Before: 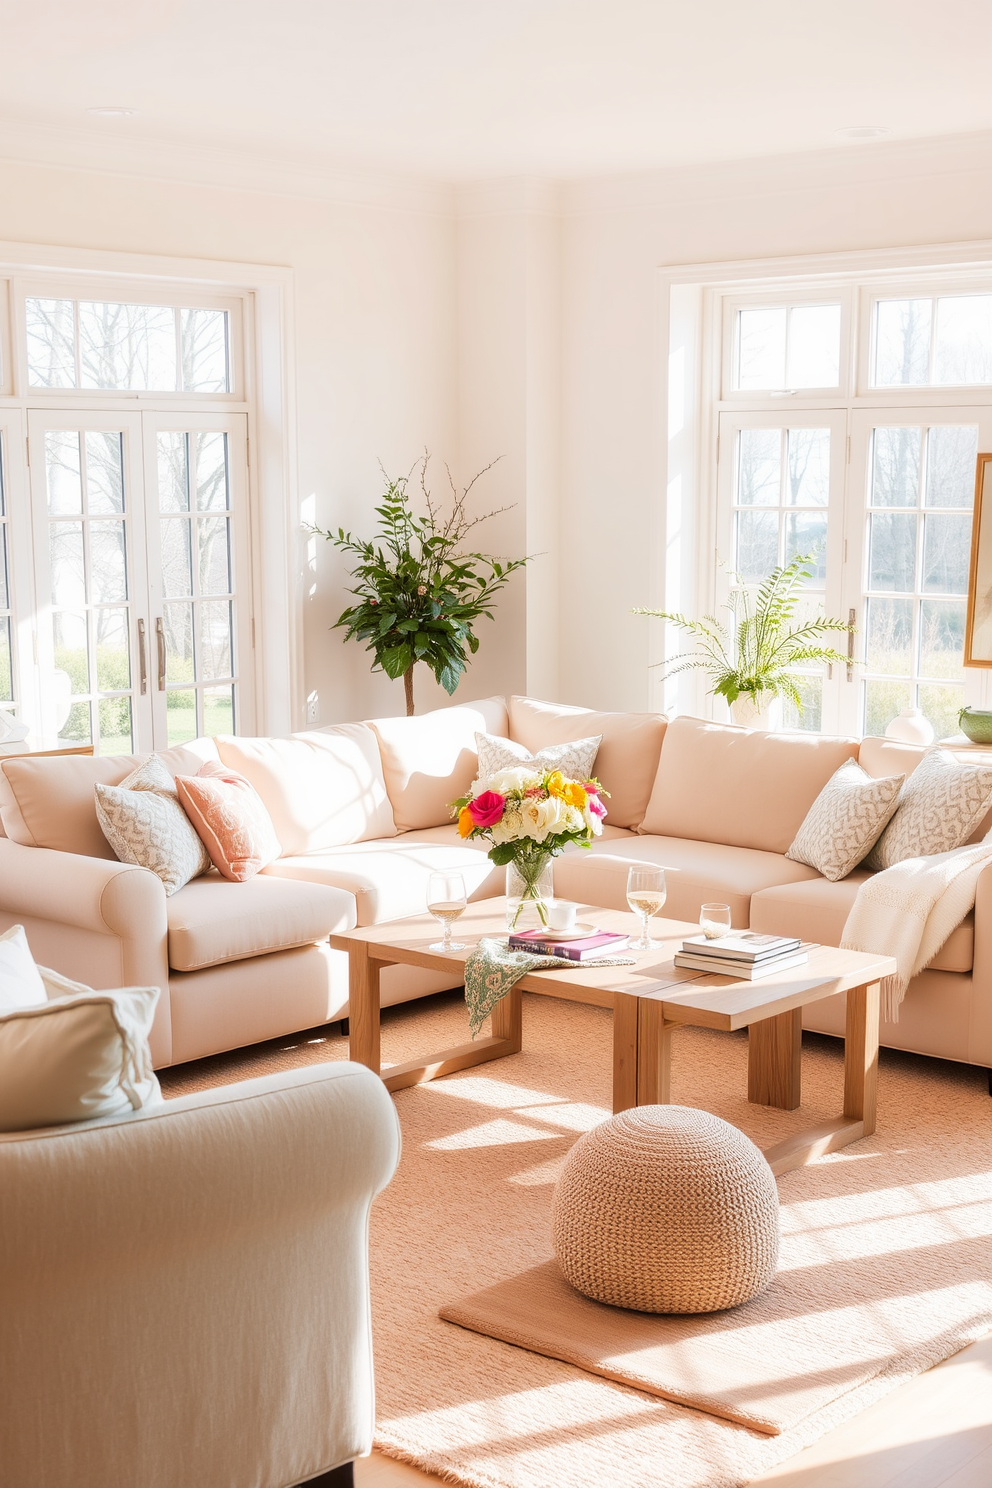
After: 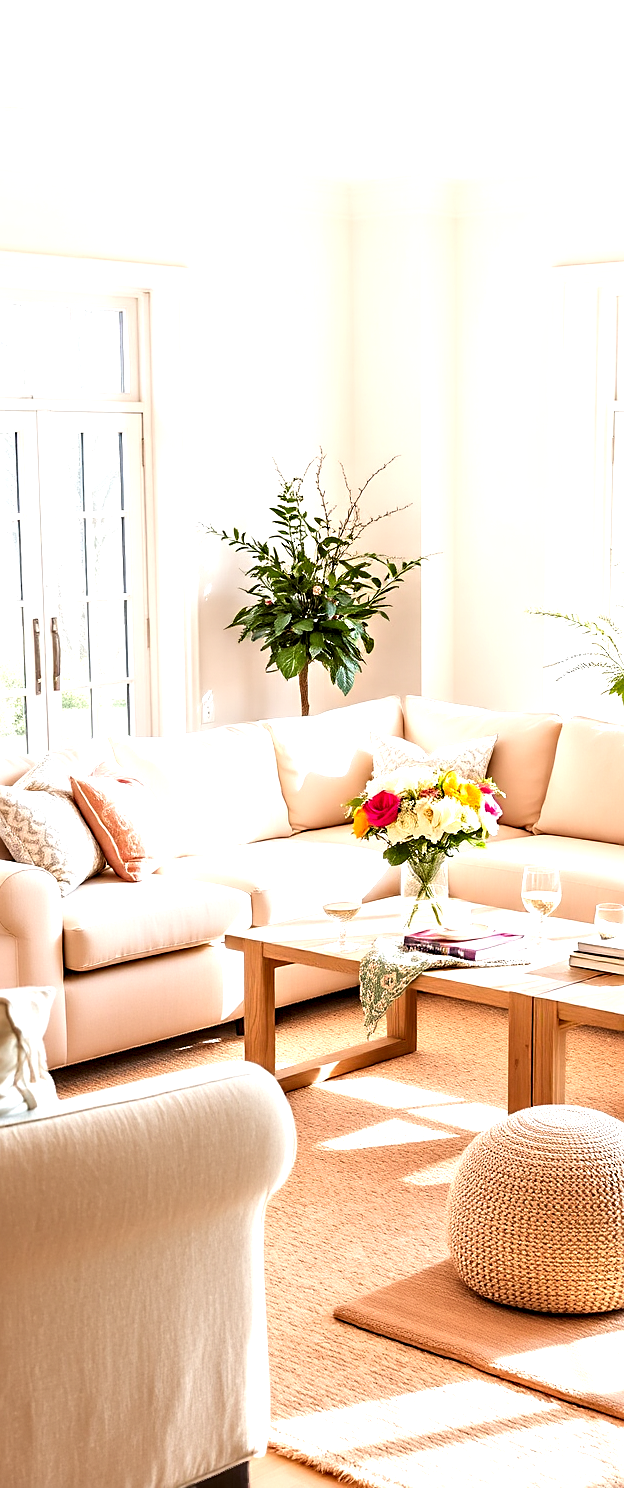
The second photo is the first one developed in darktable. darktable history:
crop: left 10.621%, right 26.446%
color balance rgb: perceptual saturation grading › global saturation -0.076%, global vibrance -0.861%, saturation formula JzAzBz (2021)
exposure: black level correction 0, exposure 0.692 EV, compensate highlight preservation false
sharpen: on, module defaults
color correction: highlights a* -0.179, highlights b* -0.132
contrast brightness saturation: saturation 0.1
contrast equalizer: y [[0.511, 0.558, 0.631, 0.632, 0.559, 0.512], [0.5 ×6], [0.507, 0.559, 0.627, 0.644, 0.647, 0.647], [0 ×6], [0 ×6]]
